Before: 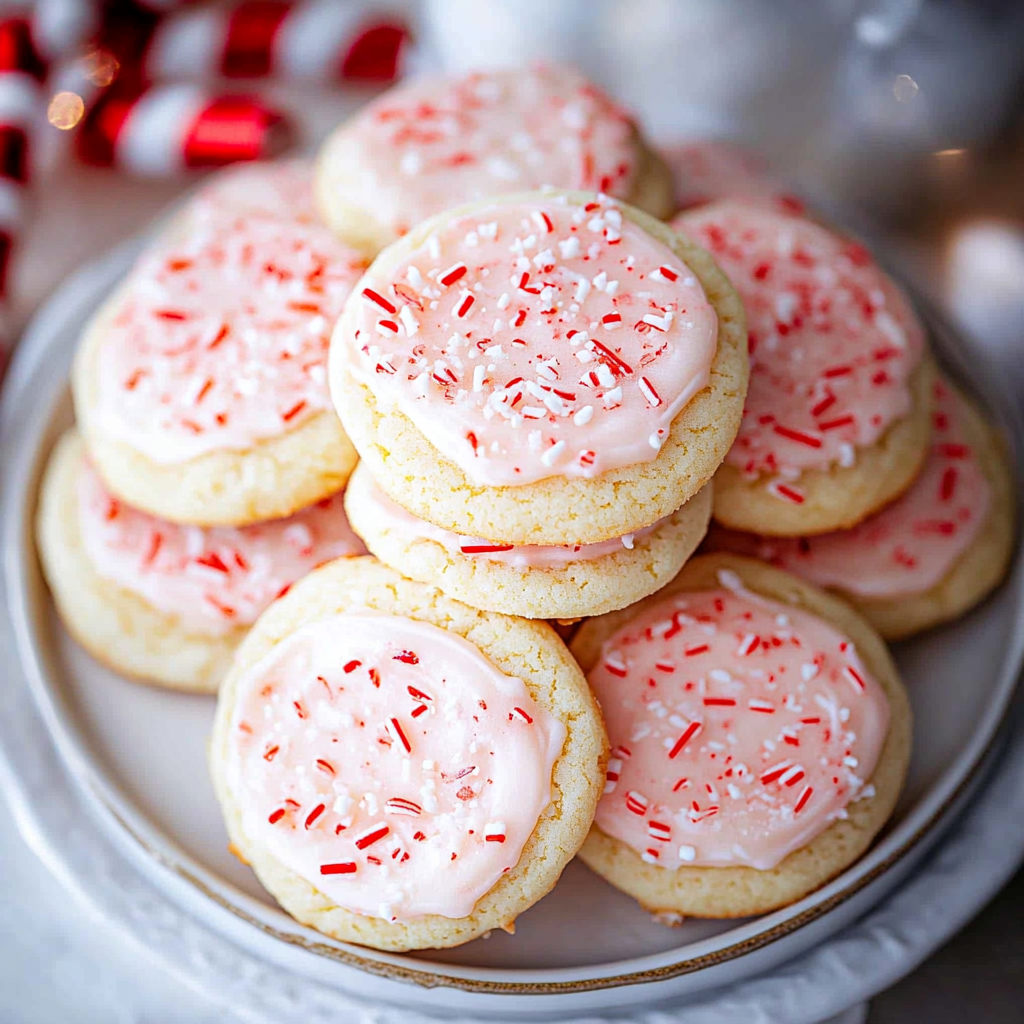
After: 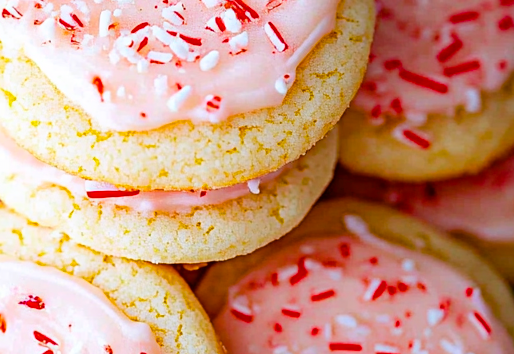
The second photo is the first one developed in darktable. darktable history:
crop: left 36.607%, top 34.735%, right 13.146%, bottom 30.611%
color balance rgb: linear chroma grading › global chroma 15%, perceptual saturation grading › global saturation 30%
